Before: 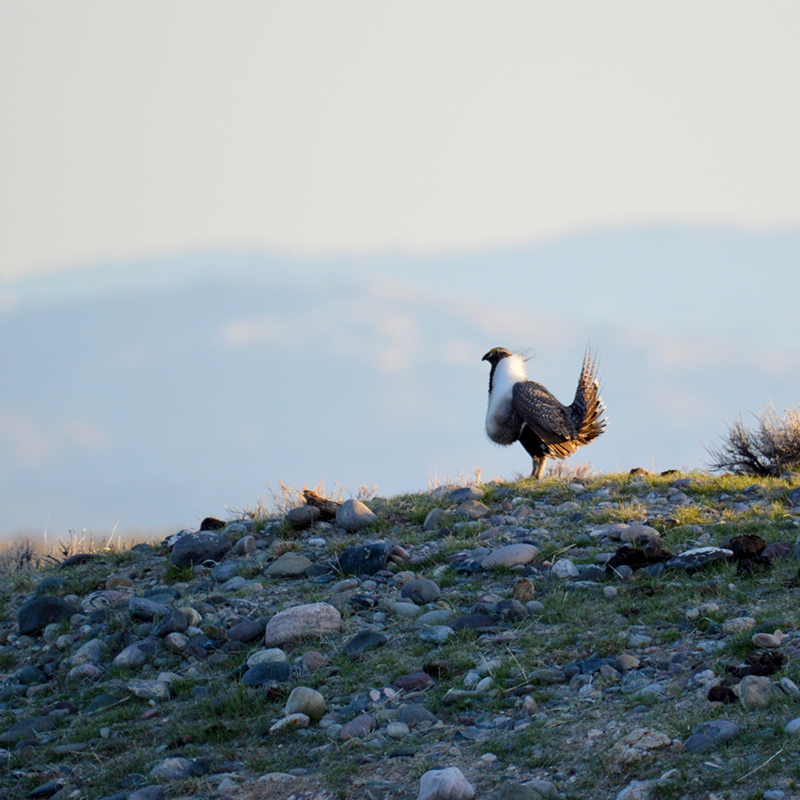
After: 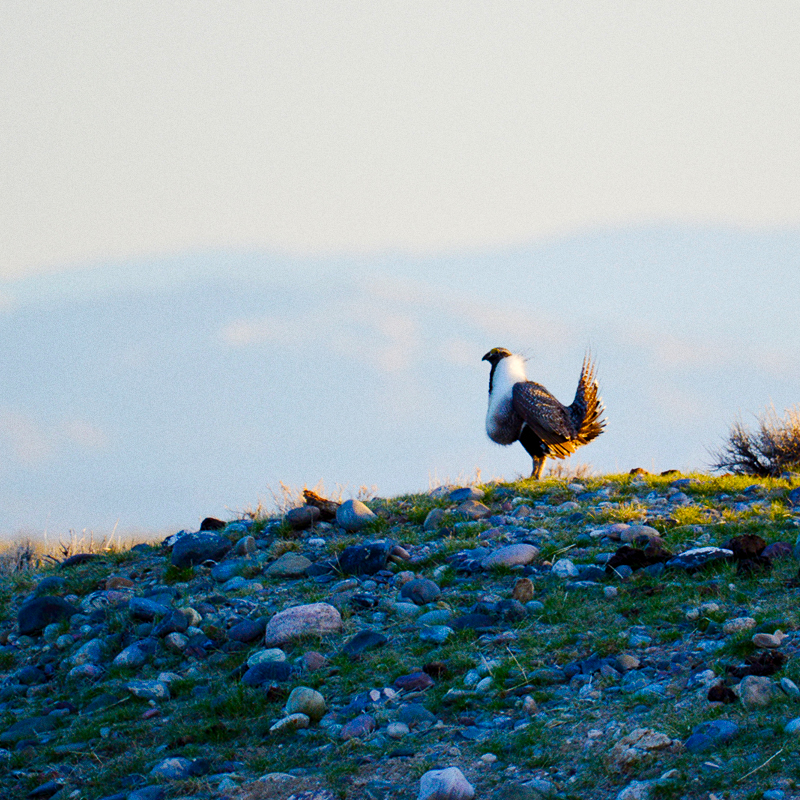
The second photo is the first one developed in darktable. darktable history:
color balance rgb: perceptual saturation grading › global saturation 20%, perceptual saturation grading › highlights -25%, perceptual saturation grading › shadows 50.52%, global vibrance 40.24%
tone curve: curves: ch0 [(0, 0) (0.003, 0.005) (0.011, 0.011) (0.025, 0.022) (0.044, 0.035) (0.069, 0.051) (0.1, 0.073) (0.136, 0.106) (0.177, 0.147) (0.224, 0.195) (0.277, 0.253) (0.335, 0.315) (0.399, 0.388) (0.468, 0.488) (0.543, 0.586) (0.623, 0.685) (0.709, 0.764) (0.801, 0.838) (0.898, 0.908) (1, 1)], preserve colors none
grain: coarseness 0.47 ISO
